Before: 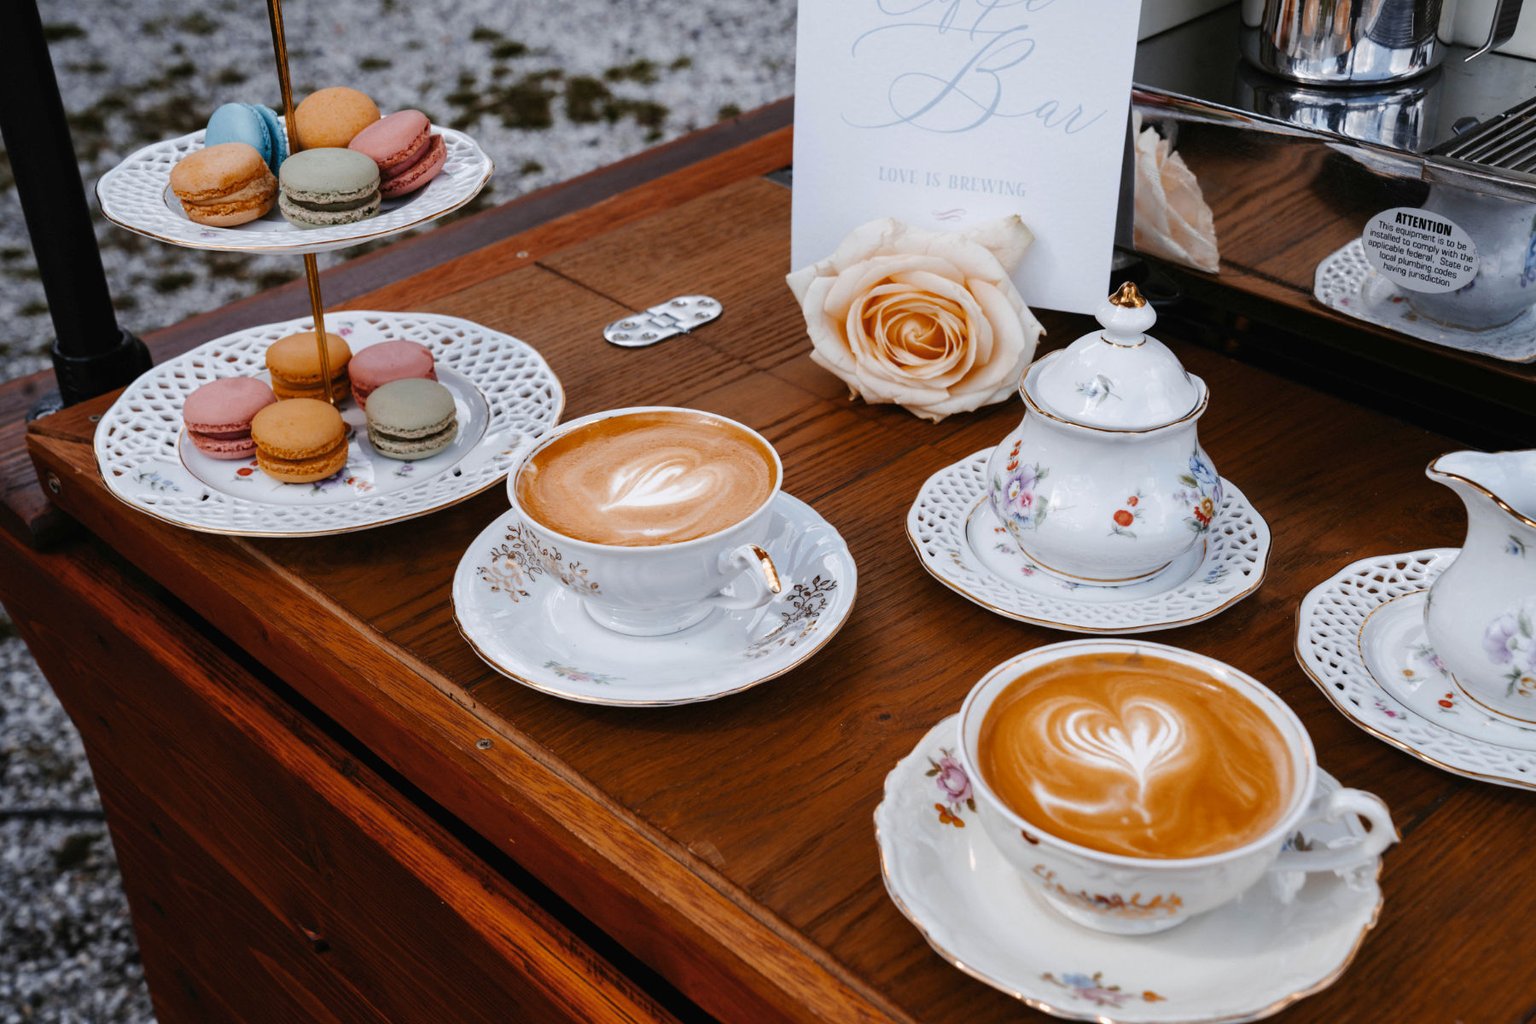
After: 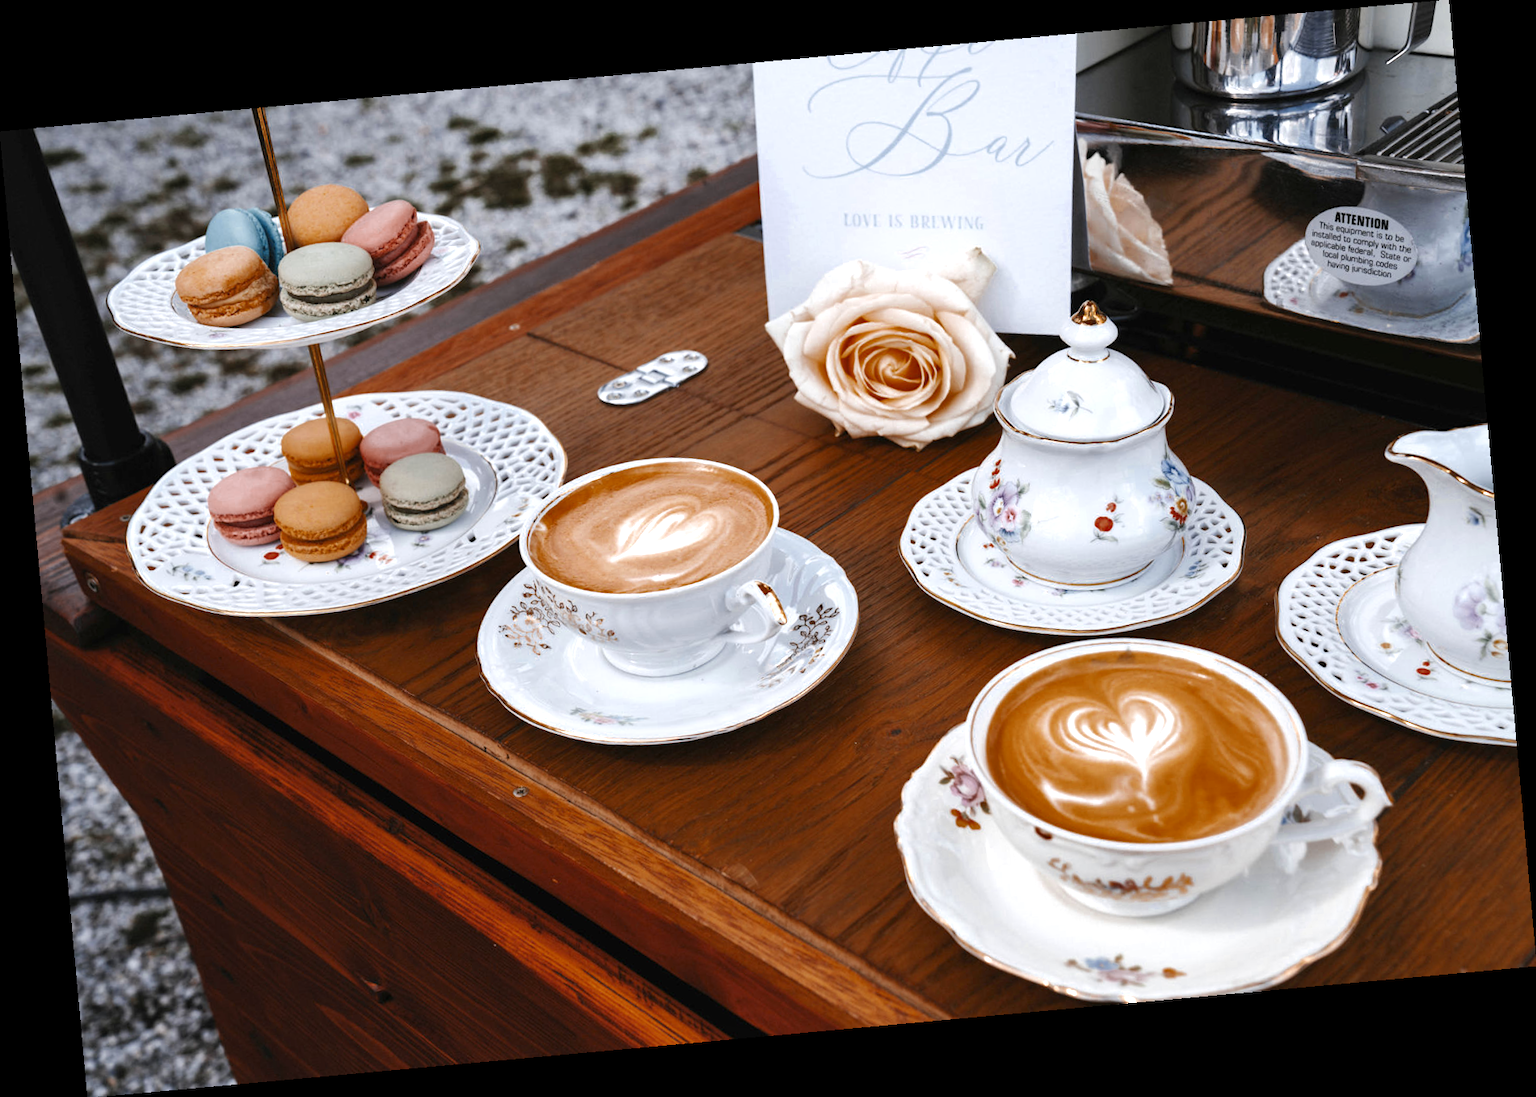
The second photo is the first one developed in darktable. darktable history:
rotate and perspective: rotation -5.2°, automatic cropping off
shadows and highlights: shadows 20.91, highlights -35.45, soften with gaussian
exposure: exposure 0.661 EV, compensate highlight preservation false
color zones: curves: ch0 [(0, 0.5) (0.125, 0.4) (0.25, 0.5) (0.375, 0.4) (0.5, 0.4) (0.625, 0.35) (0.75, 0.35) (0.875, 0.5)]; ch1 [(0, 0.35) (0.125, 0.45) (0.25, 0.35) (0.375, 0.35) (0.5, 0.35) (0.625, 0.35) (0.75, 0.45) (0.875, 0.35)]; ch2 [(0, 0.6) (0.125, 0.5) (0.25, 0.5) (0.375, 0.6) (0.5, 0.6) (0.625, 0.5) (0.75, 0.5) (0.875, 0.5)]
